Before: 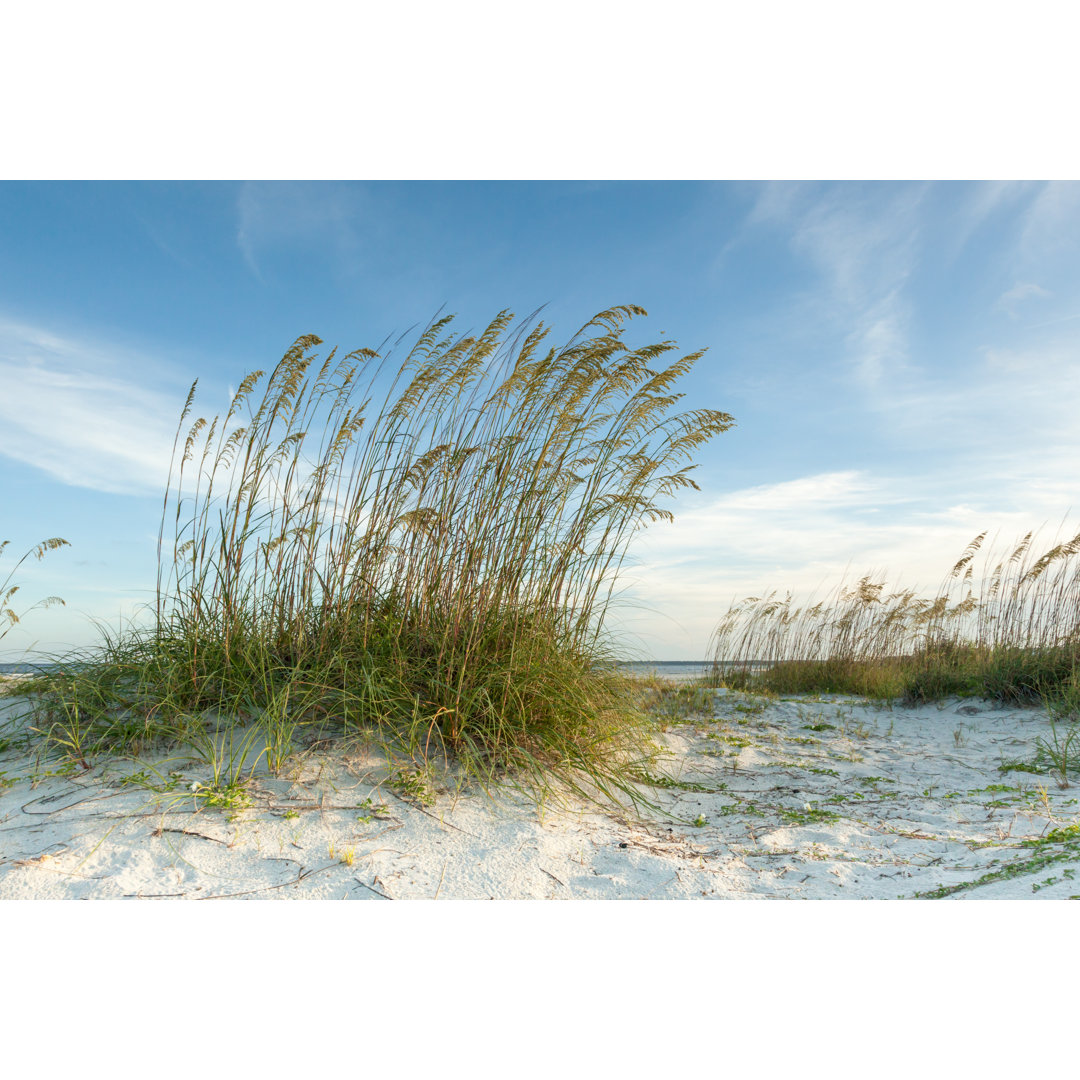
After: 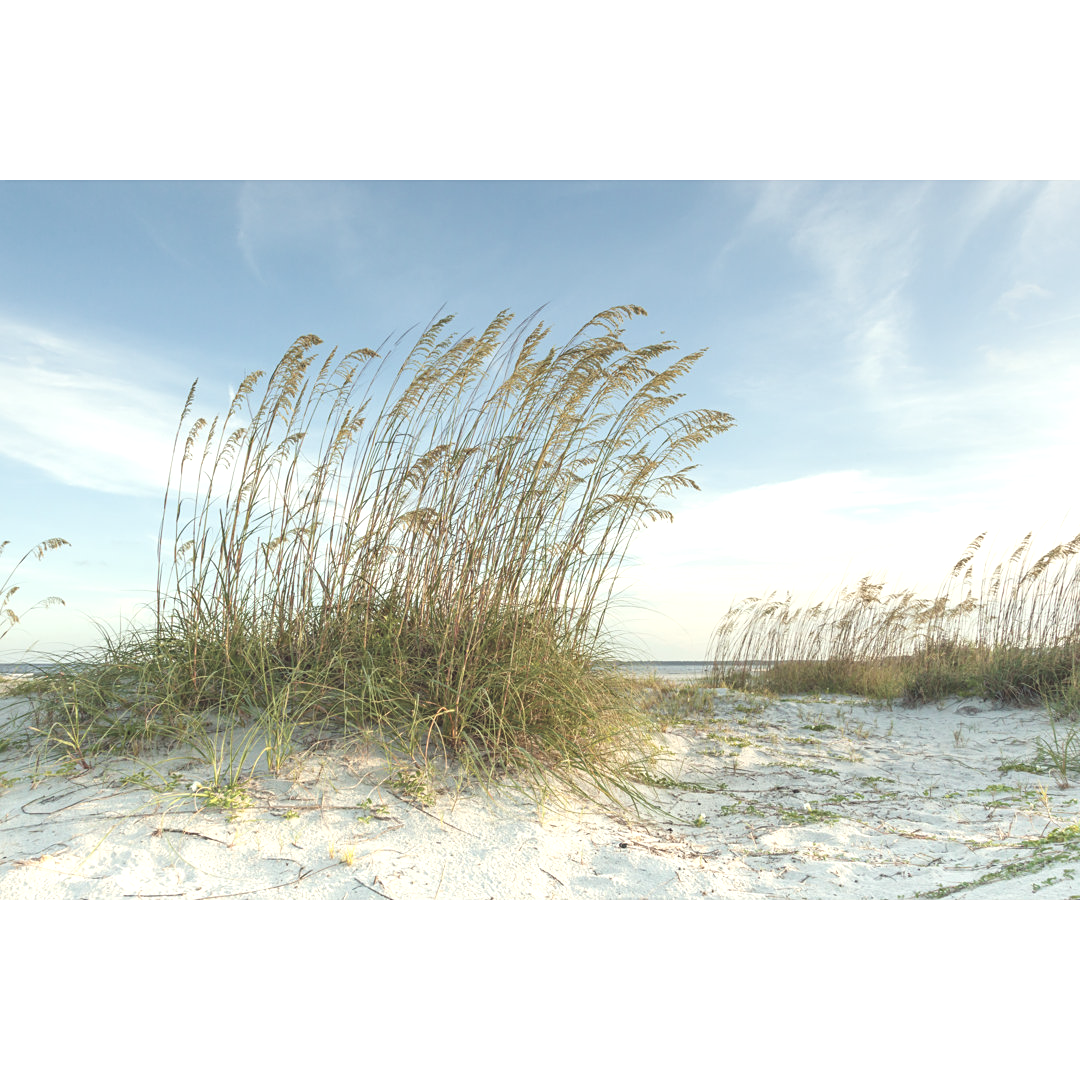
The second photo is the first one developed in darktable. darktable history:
exposure: black level correction -0.005, exposure 1.003 EV, compensate exposure bias true, compensate highlight preservation false
haze removal: compatibility mode true, adaptive false
color correction: highlights a* -0.936, highlights b* 4.57, shadows a* 3.63
contrast brightness saturation: contrast -0.245, saturation -0.425
sharpen: amount 0.201
